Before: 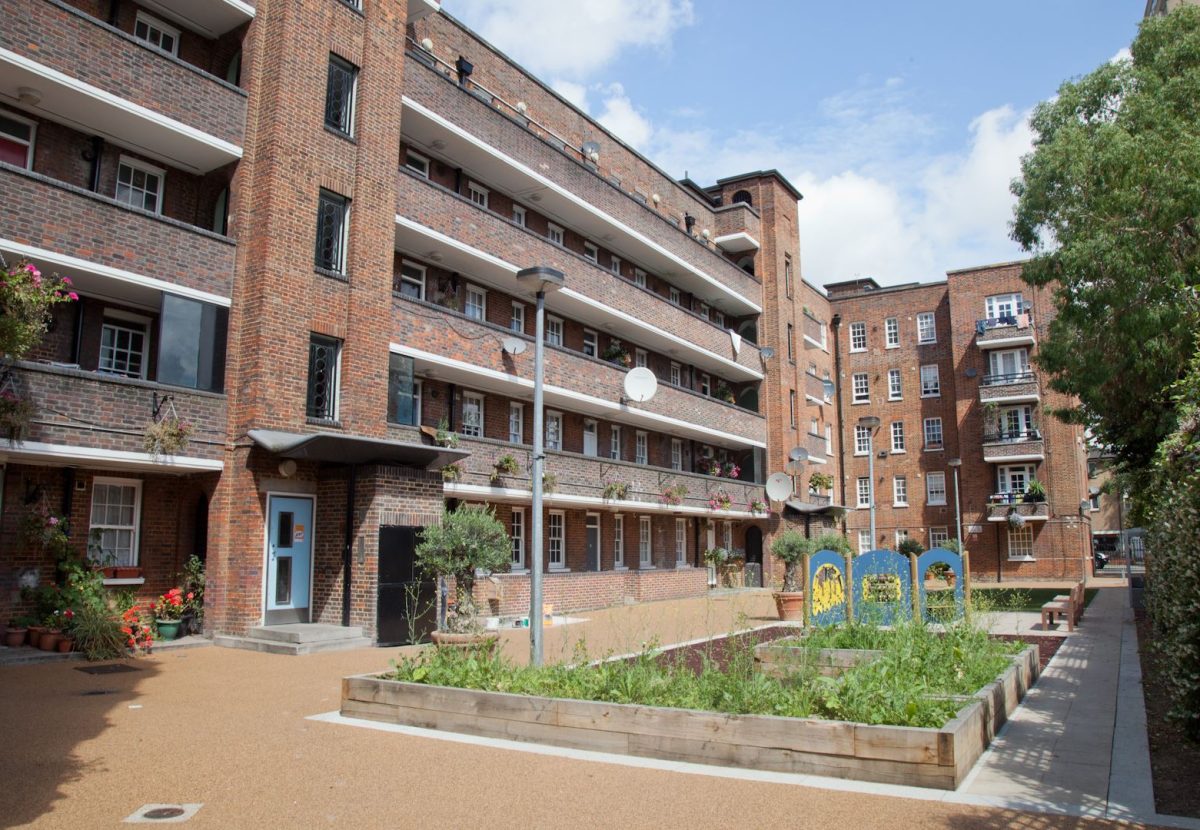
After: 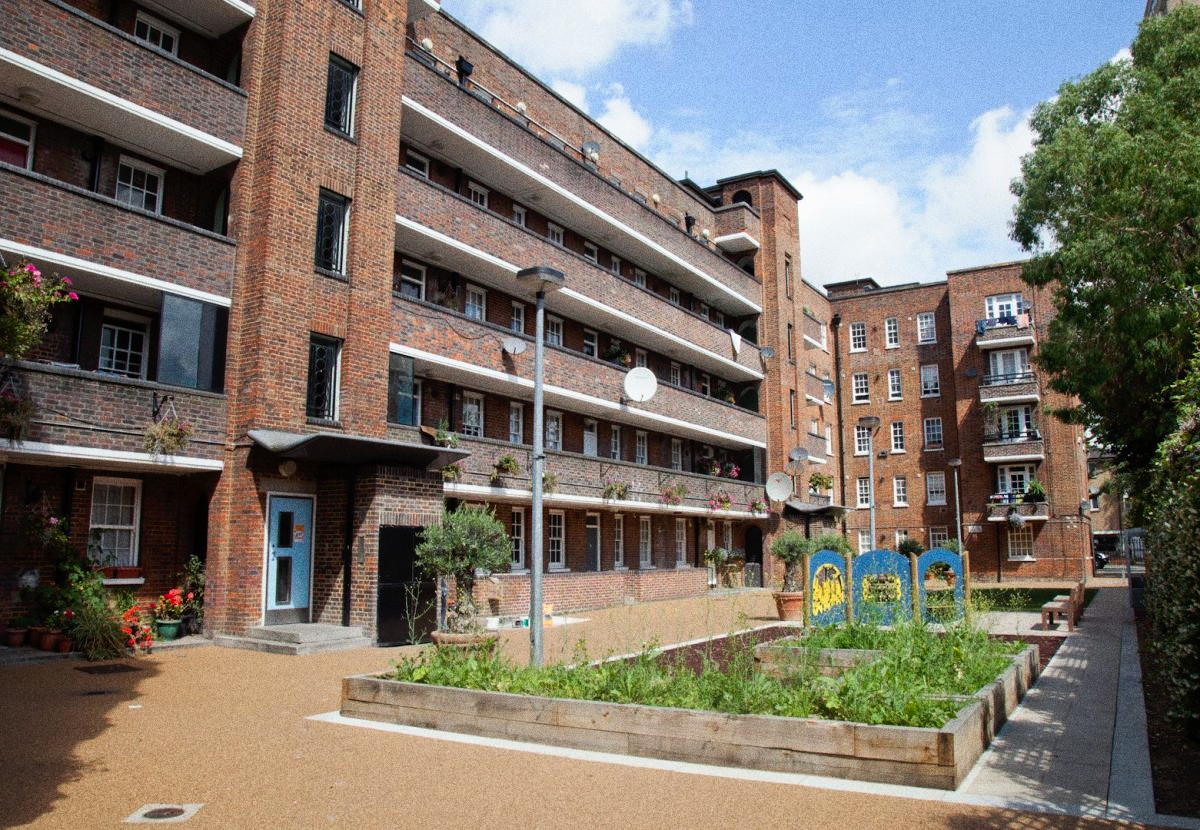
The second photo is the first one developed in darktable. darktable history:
tone curve: curves: ch0 [(0, 0) (0.003, 0.004) (0.011, 0.008) (0.025, 0.012) (0.044, 0.02) (0.069, 0.028) (0.1, 0.034) (0.136, 0.059) (0.177, 0.1) (0.224, 0.151) (0.277, 0.203) (0.335, 0.266) (0.399, 0.344) (0.468, 0.414) (0.543, 0.507) (0.623, 0.602) (0.709, 0.704) (0.801, 0.804) (0.898, 0.927) (1, 1)], preserve colors none
grain: coarseness 11.82 ISO, strength 36.67%, mid-tones bias 74.17%
